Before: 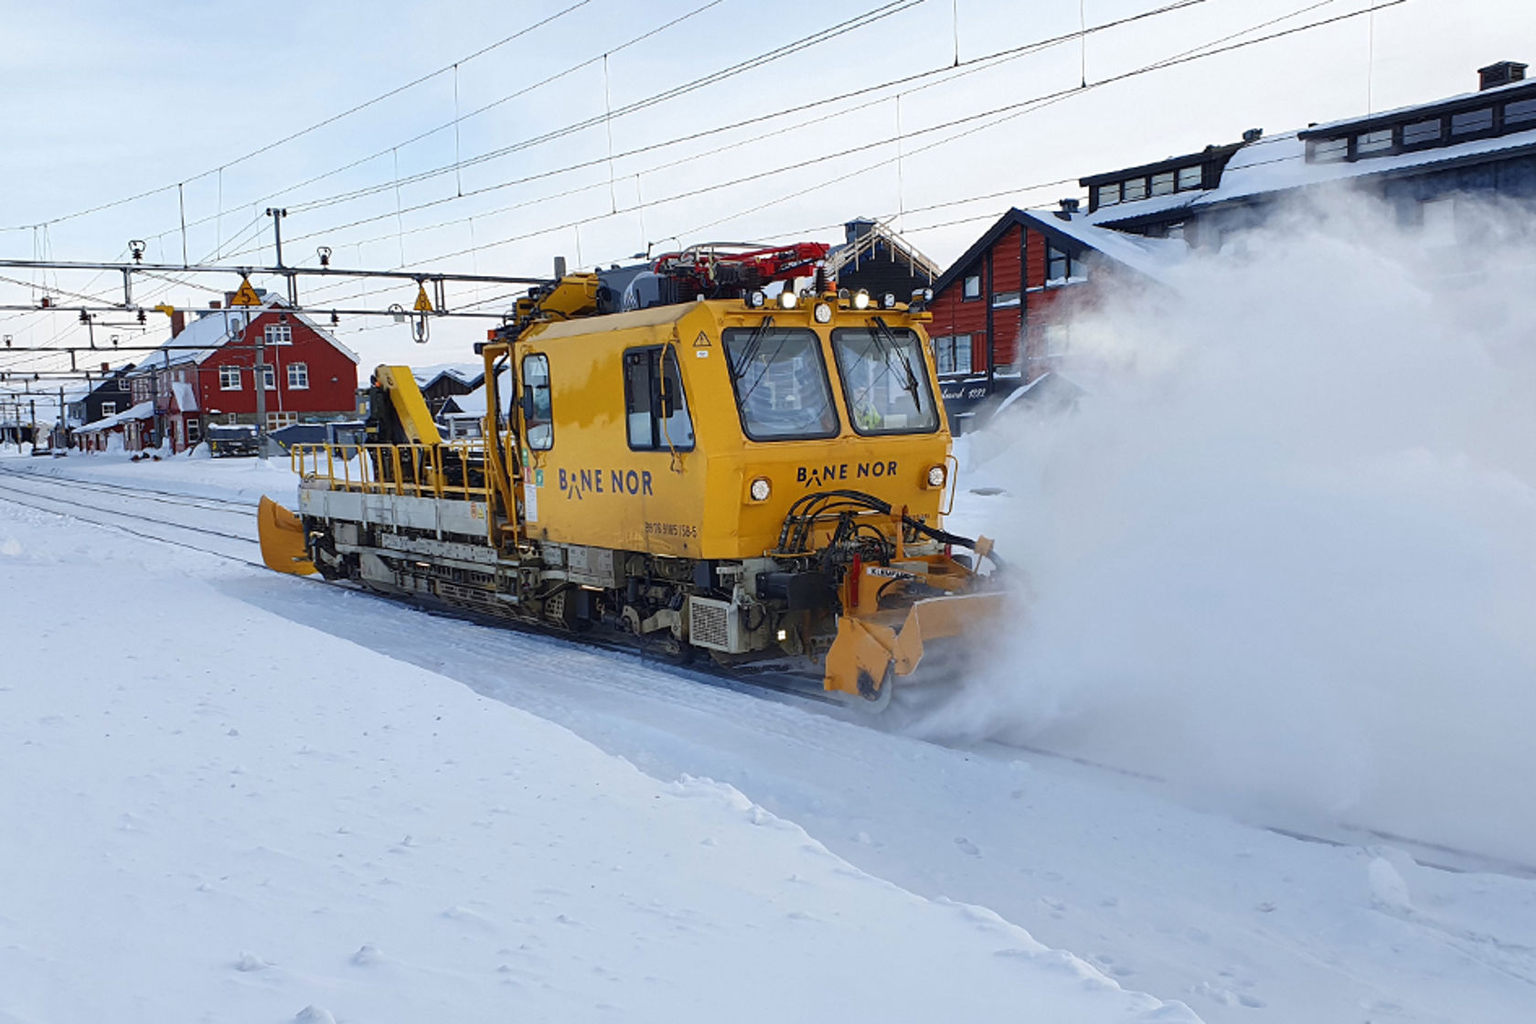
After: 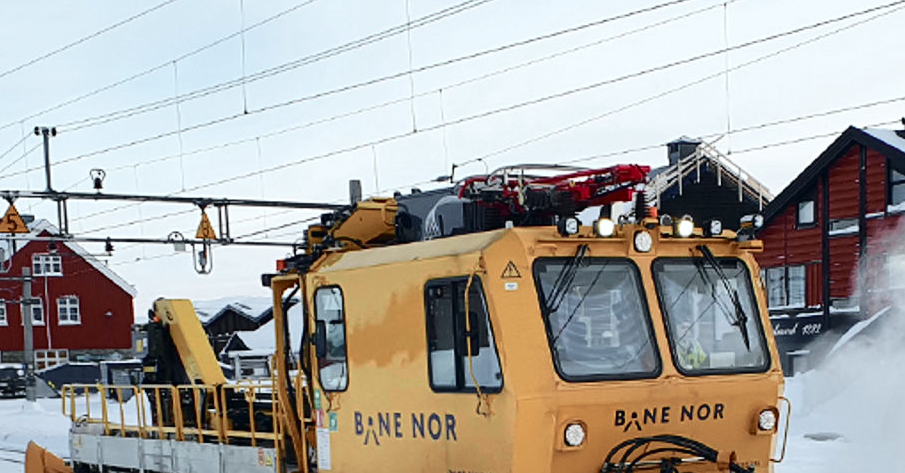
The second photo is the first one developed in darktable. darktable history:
crop: left 15.306%, top 9.065%, right 30.789%, bottom 48.638%
tone curve: curves: ch0 [(0, 0) (0.081, 0.044) (0.192, 0.125) (0.283, 0.238) (0.416, 0.449) (0.495, 0.524) (0.686, 0.743) (0.826, 0.865) (0.978, 0.988)]; ch1 [(0, 0) (0.161, 0.092) (0.35, 0.33) (0.392, 0.392) (0.427, 0.426) (0.479, 0.472) (0.505, 0.497) (0.521, 0.514) (0.547, 0.568) (0.579, 0.597) (0.625, 0.627) (0.678, 0.733) (1, 1)]; ch2 [(0, 0) (0.346, 0.362) (0.404, 0.427) (0.502, 0.495) (0.531, 0.523) (0.549, 0.554) (0.582, 0.596) (0.629, 0.642) (0.717, 0.678) (1, 1)], color space Lab, independent channels, preserve colors none
color correction: saturation 0.85
